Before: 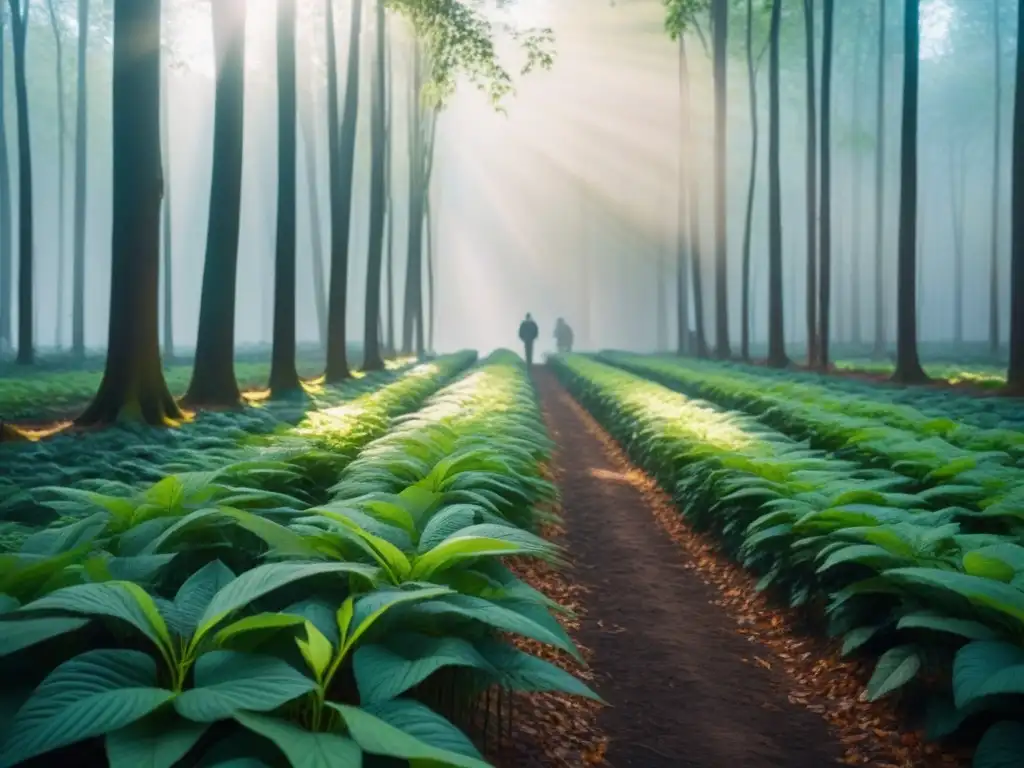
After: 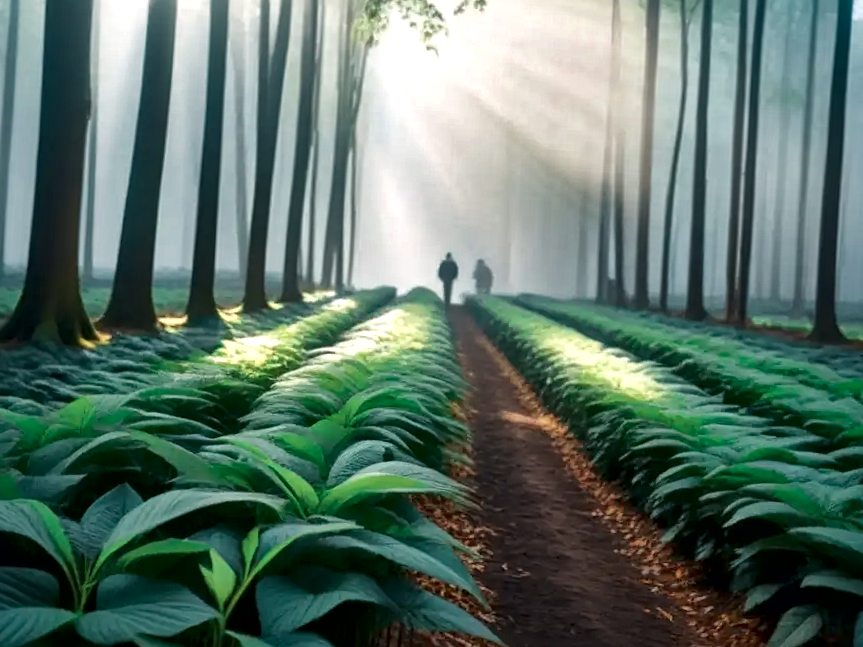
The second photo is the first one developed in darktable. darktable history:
crop and rotate: angle -2.95°, left 5.321%, top 5.2%, right 4.681%, bottom 4.75%
exposure: exposure 0.298 EV, compensate exposure bias true, compensate highlight preservation false
local contrast: mode bilateral grid, contrast 20, coarseness 50, detail 171%, midtone range 0.2
contrast brightness saturation: brightness -0.09
color zones: curves: ch0 [(0, 0.5) (0.125, 0.4) (0.25, 0.5) (0.375, 0.4) (0.5, 0.4) (0.625, 0.35) (0.75, 0.35) (0.875, 0.5)]; ch1 [(0, 0.35) (0.125, 0.45) (0.25, 0.35) (0.375, 0.35) (0.5, 0.35) (0.625, 0.35) (0.75, 0.45) (0.875, 0.35)]; ch2 [(0, 0.6) (0.125, 0.5) (0.25, 0.5) (0.375, 0.6) (0.5, 0.6) (0.625, 0.5) (0.75, 0.5) (0.875, 0.5)]
sharpen: amount 0.204
haze removal: compatibility mode true, adaptive false
